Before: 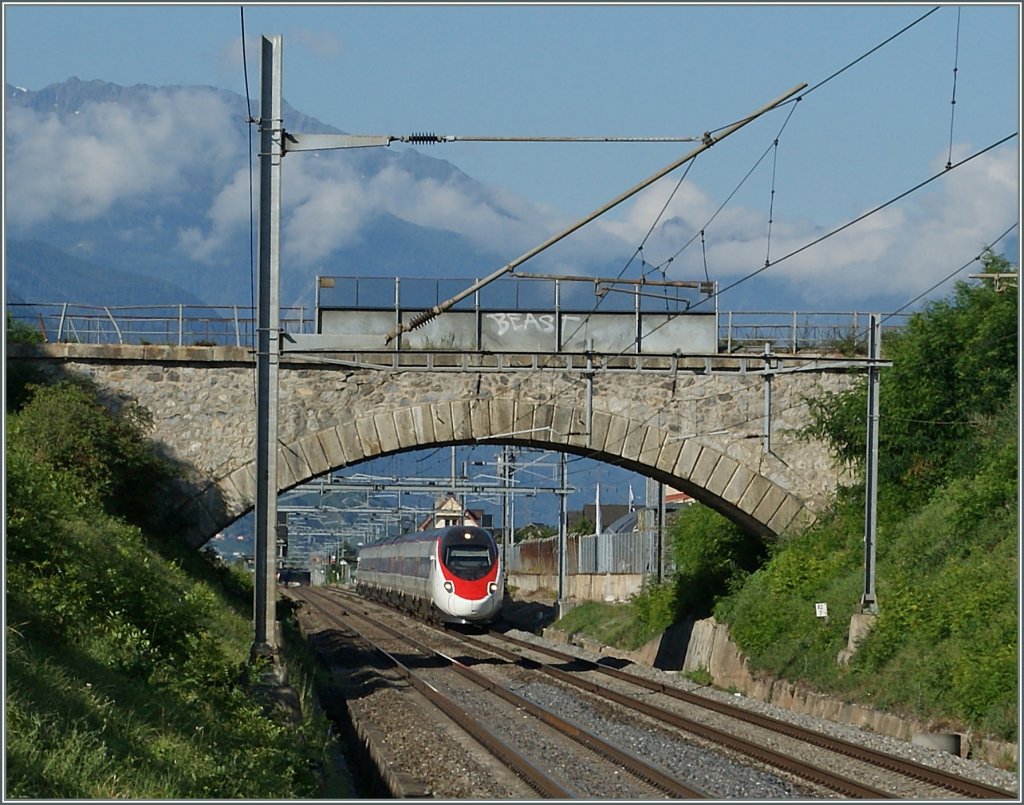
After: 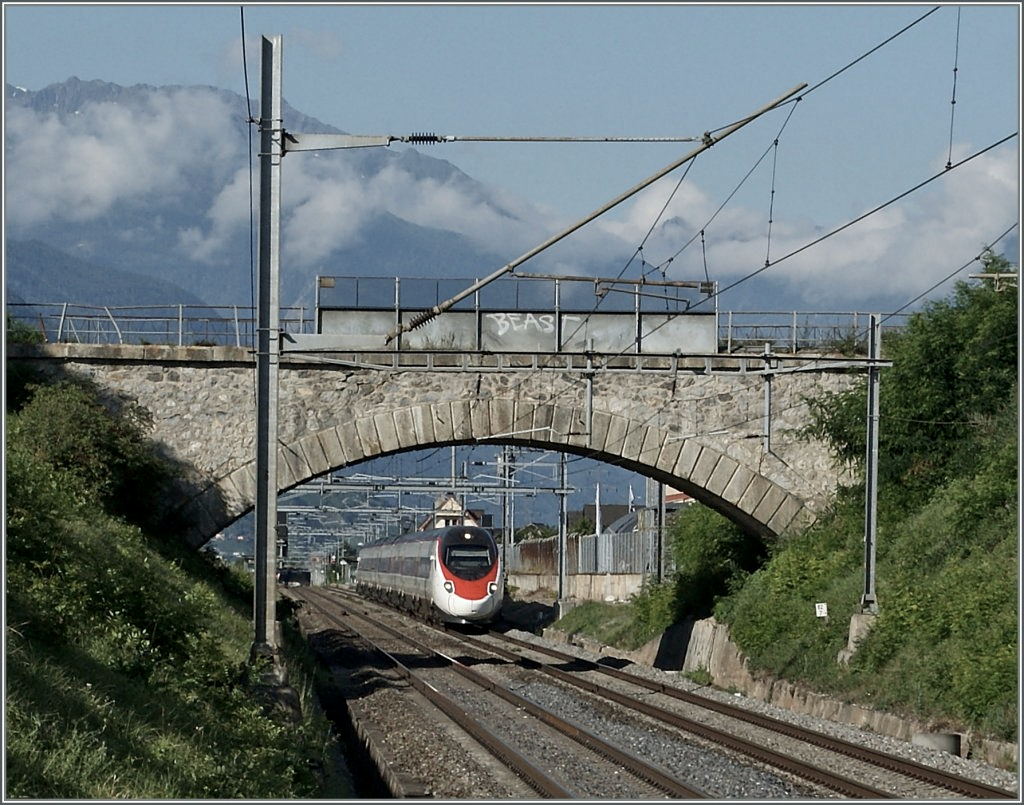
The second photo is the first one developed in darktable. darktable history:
contrast brightness saturation: contrast 0.104, saturation -0.285
local contrast: highlights 106%, shadows 100%, detail 119%, midtone range 0.2
